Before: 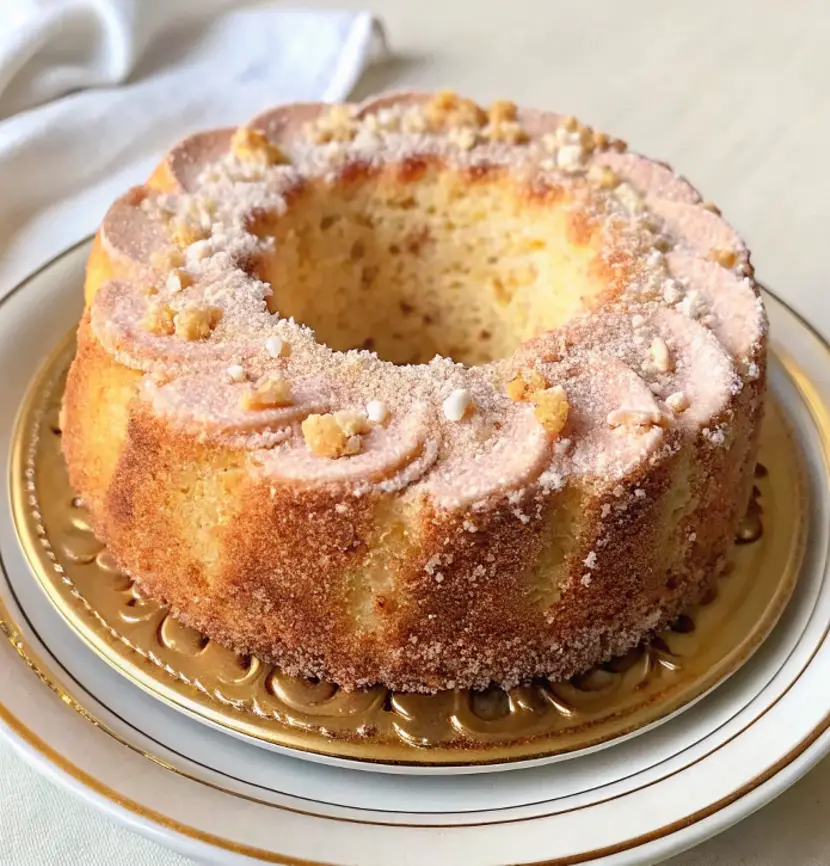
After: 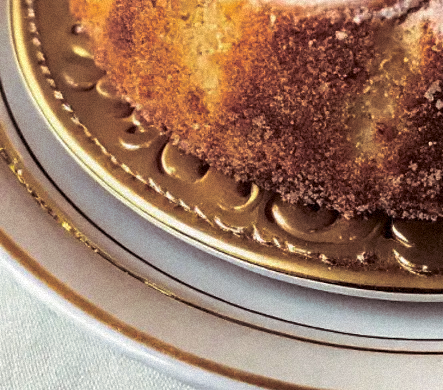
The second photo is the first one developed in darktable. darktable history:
grain: mid-tones bias 0%
contrast brightness saturation: contrast 0.13, brightness -0.24, saturation 0.14
crop and rotate: top 54.778%, right 46.61%, bottom 0.159%
split-toning: shadows › saturation 0.24, highlights › hue 54°, highlights › saturation 0.24
